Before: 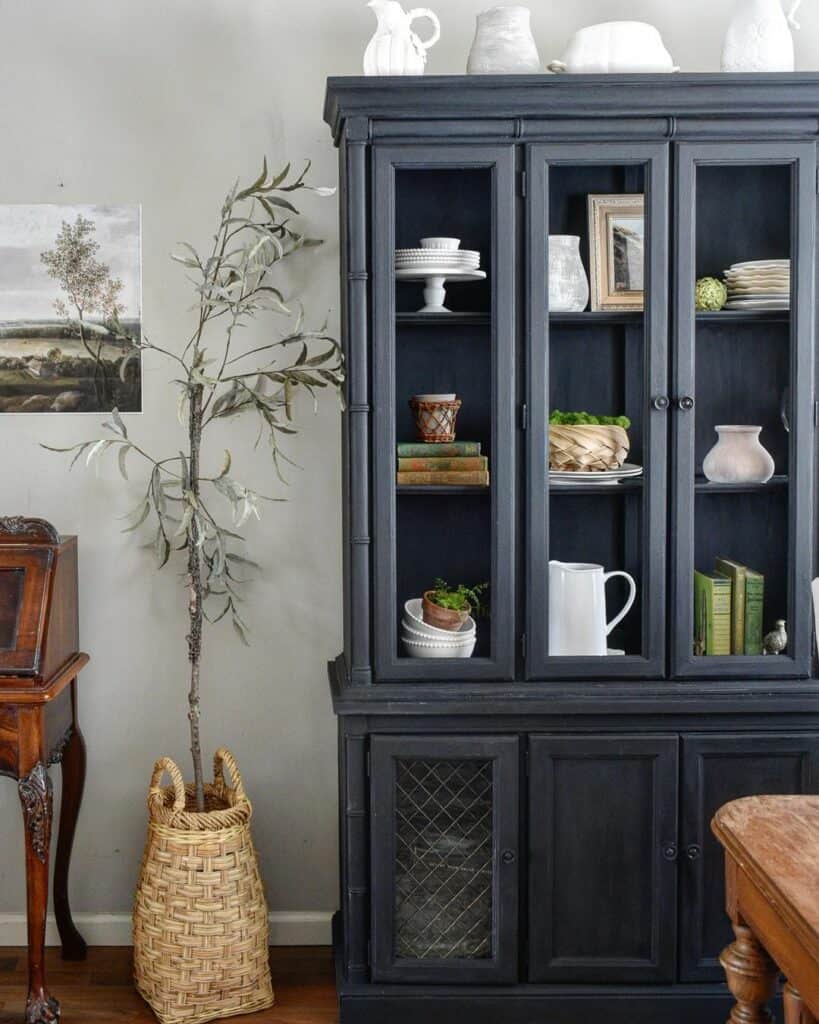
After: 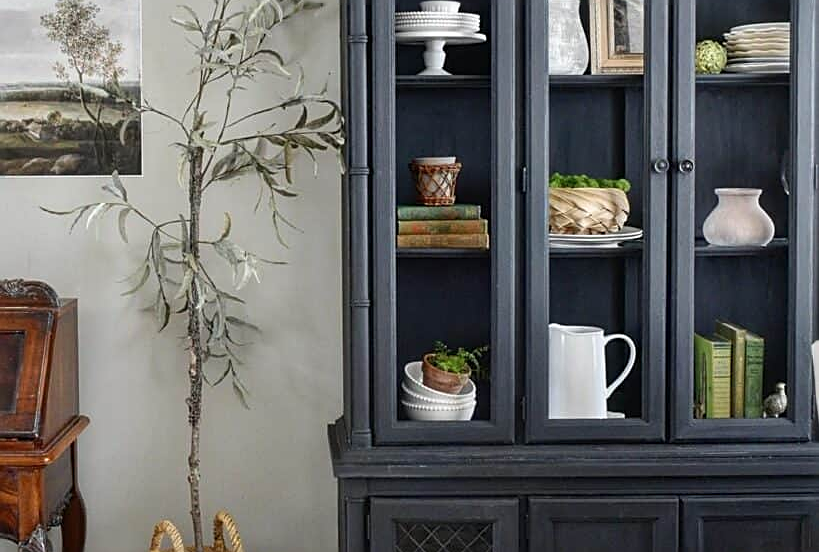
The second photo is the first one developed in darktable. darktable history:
crop and rotate: top 23.188%, bottom 22.877%
sharpen: on, module defaults
